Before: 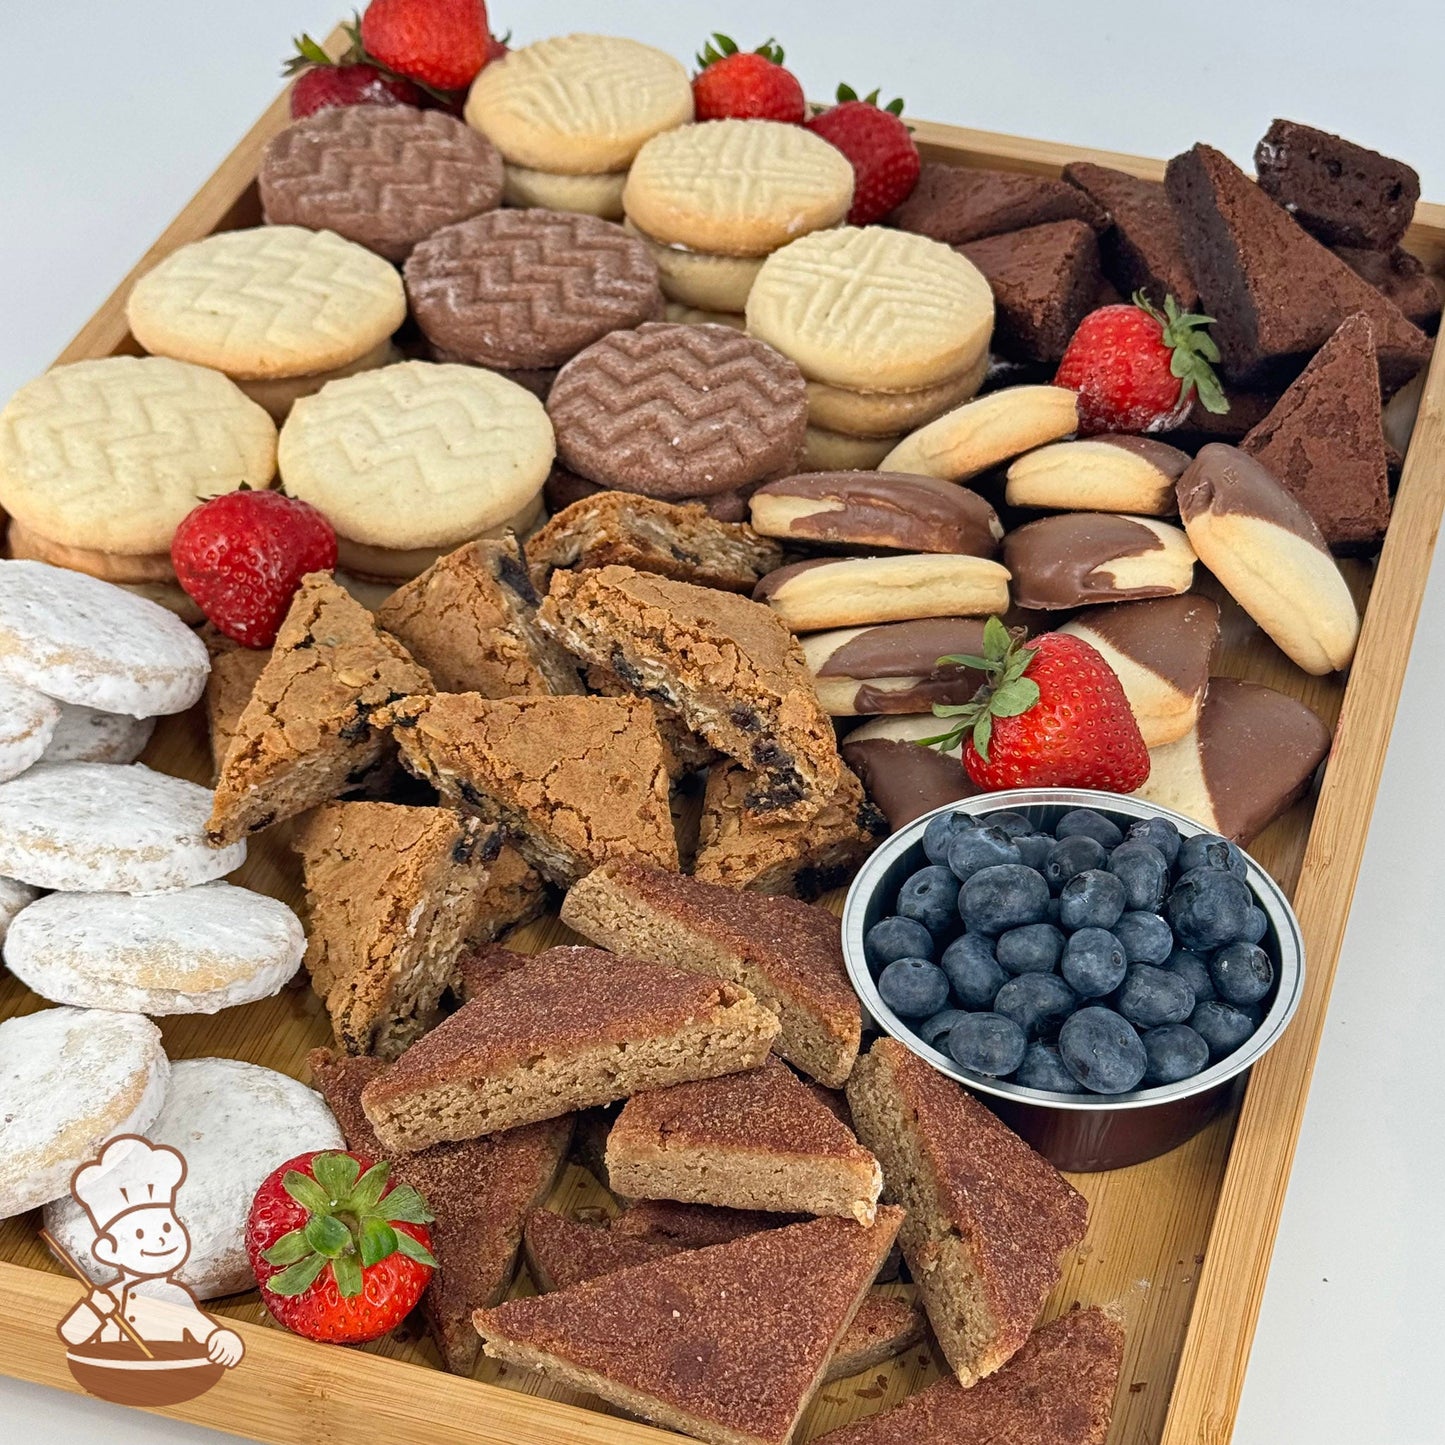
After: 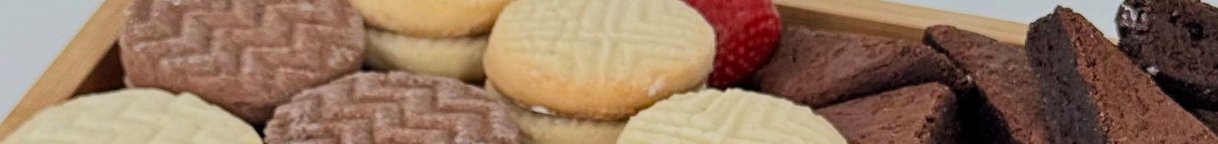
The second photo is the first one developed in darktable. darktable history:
filmic rgb: black relative exposure -7.65 EV, white relative exposure 4.56 EV, hardness 3.61, color science v6 (2022)
crop and rotate: left 9.644%, top 9.491%, right 6.021%, bottom 80.509%
